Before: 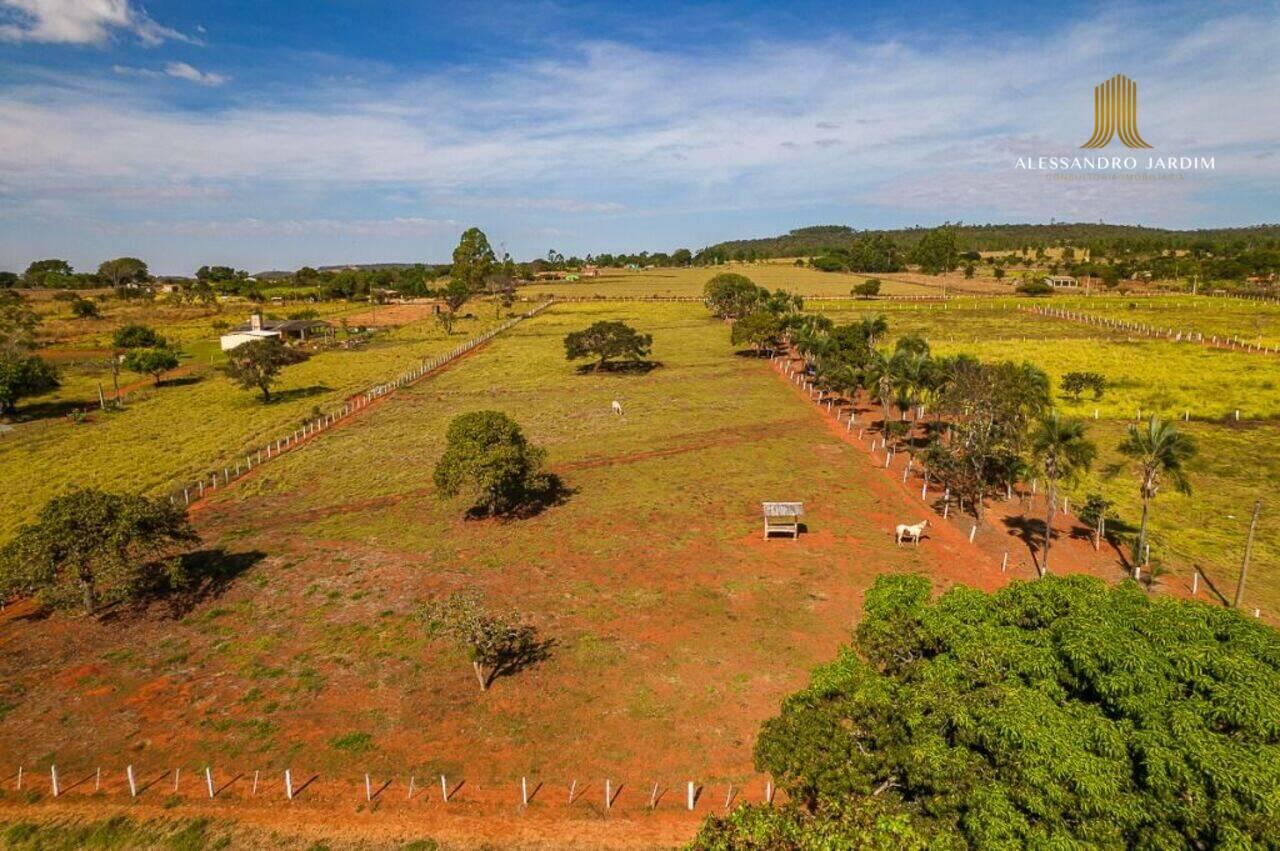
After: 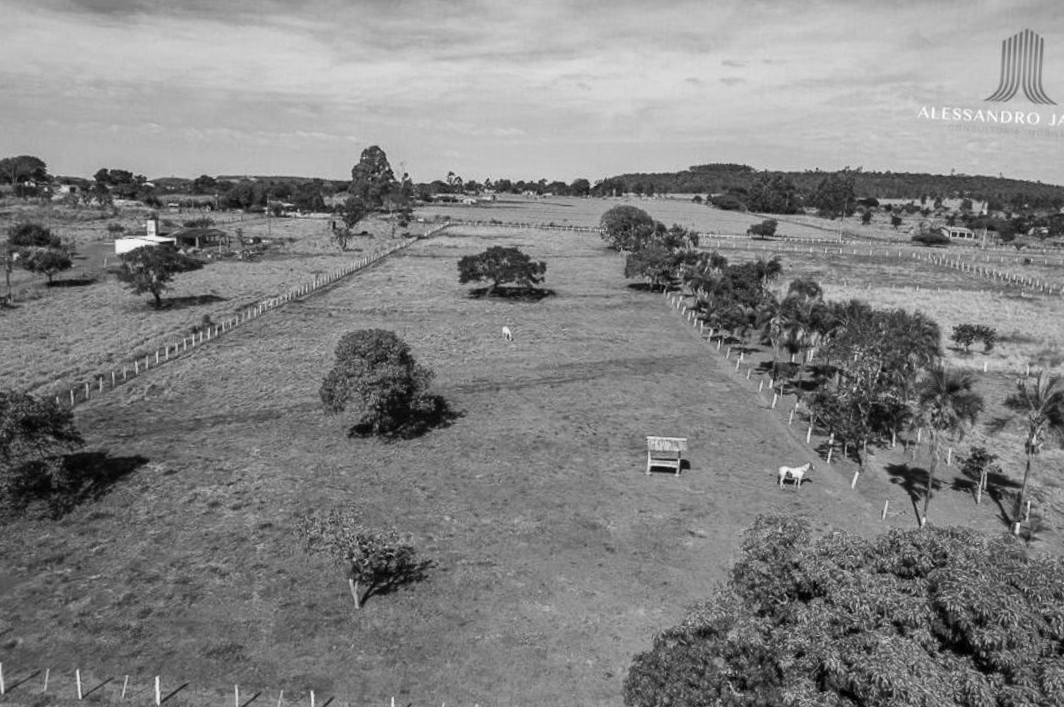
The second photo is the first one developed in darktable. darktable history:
crop and rotate: angle -3.27°, left 5.211%, top 5.211%, right 4.607%, bottom 4.607%
contrast brightness saturation: contrast 0.16, saturation 0.32
monochrome: on, module defaults
